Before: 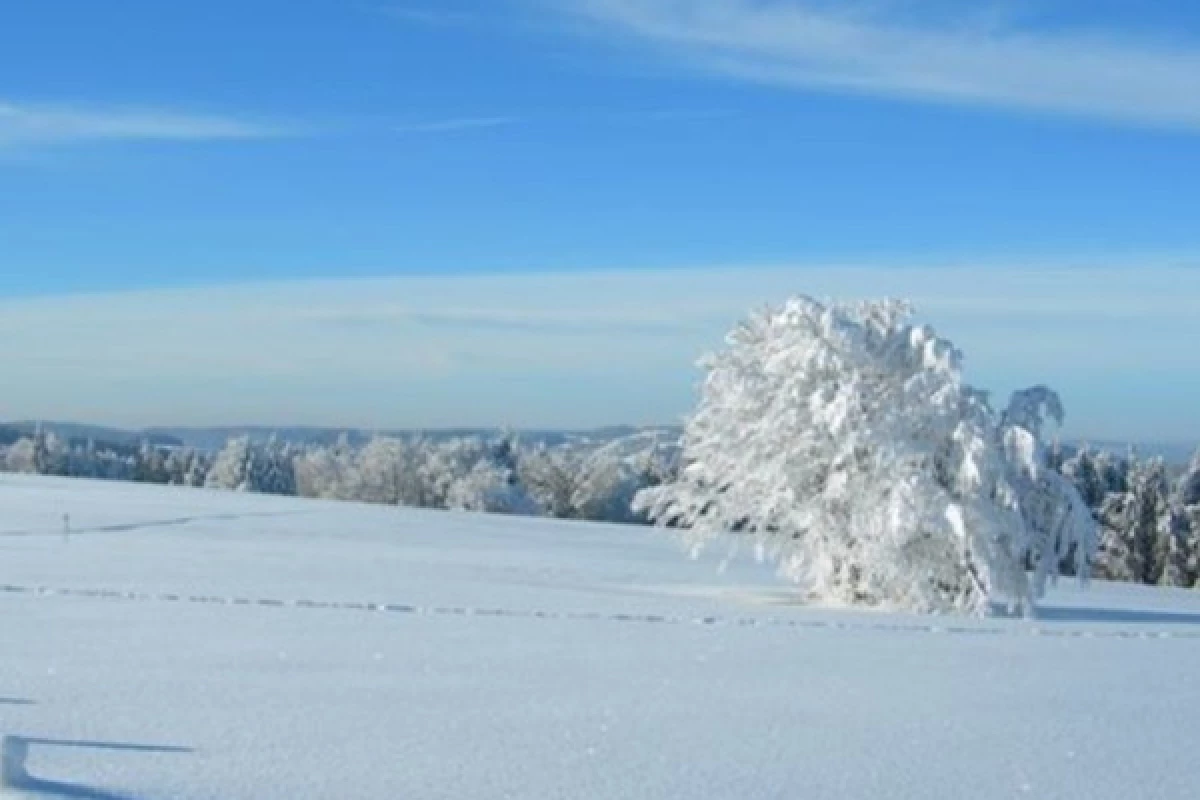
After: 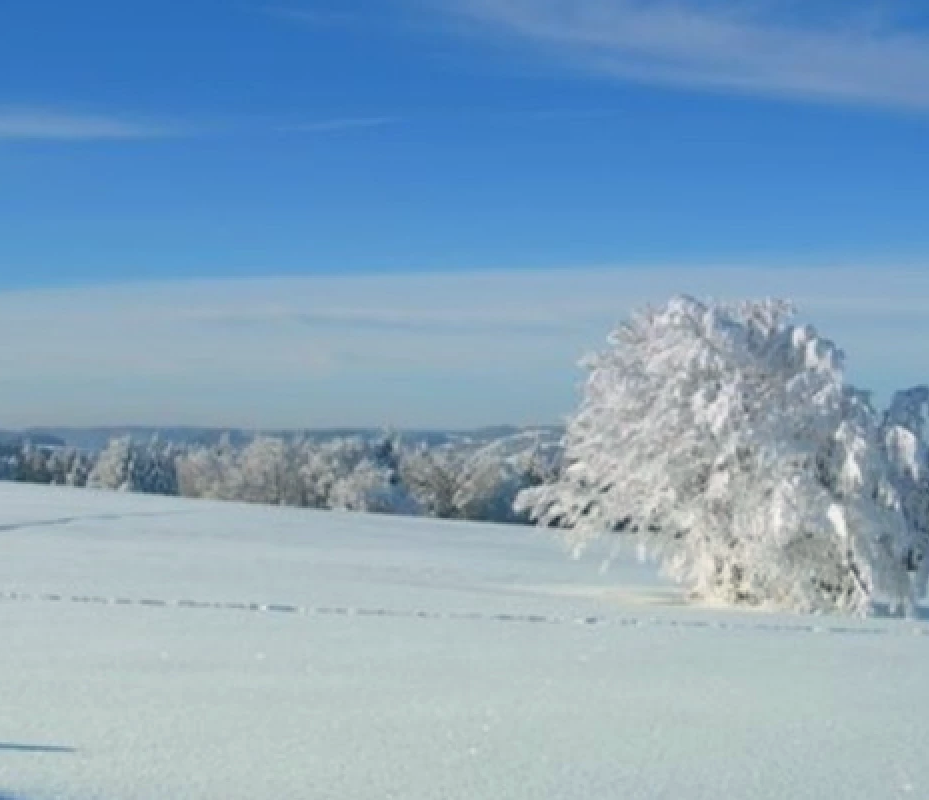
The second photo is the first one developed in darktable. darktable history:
crop: left 9.88%, right 12.664%
white balance: red 1.029, blue 0.92
graduated density: hue 238.83°, saturation 50%
exposure: exposure 0.128 EV, compensate highlight preservation false
